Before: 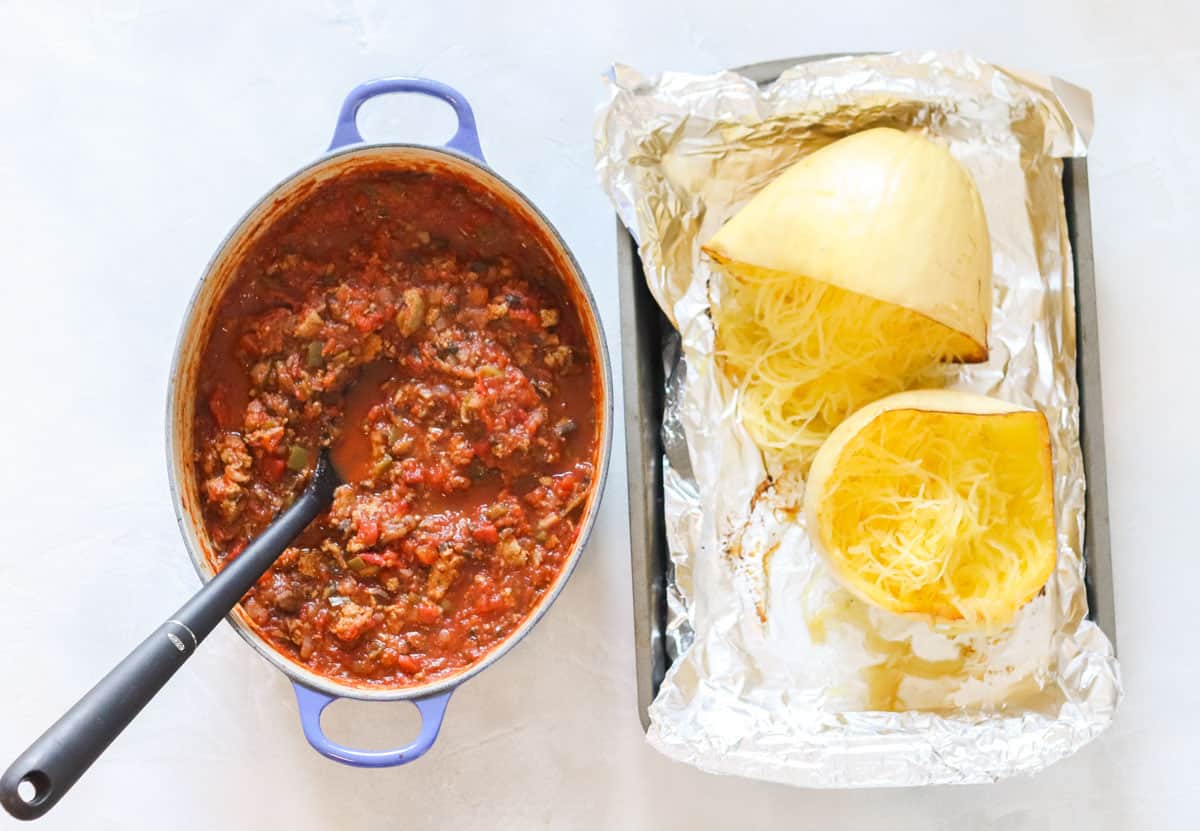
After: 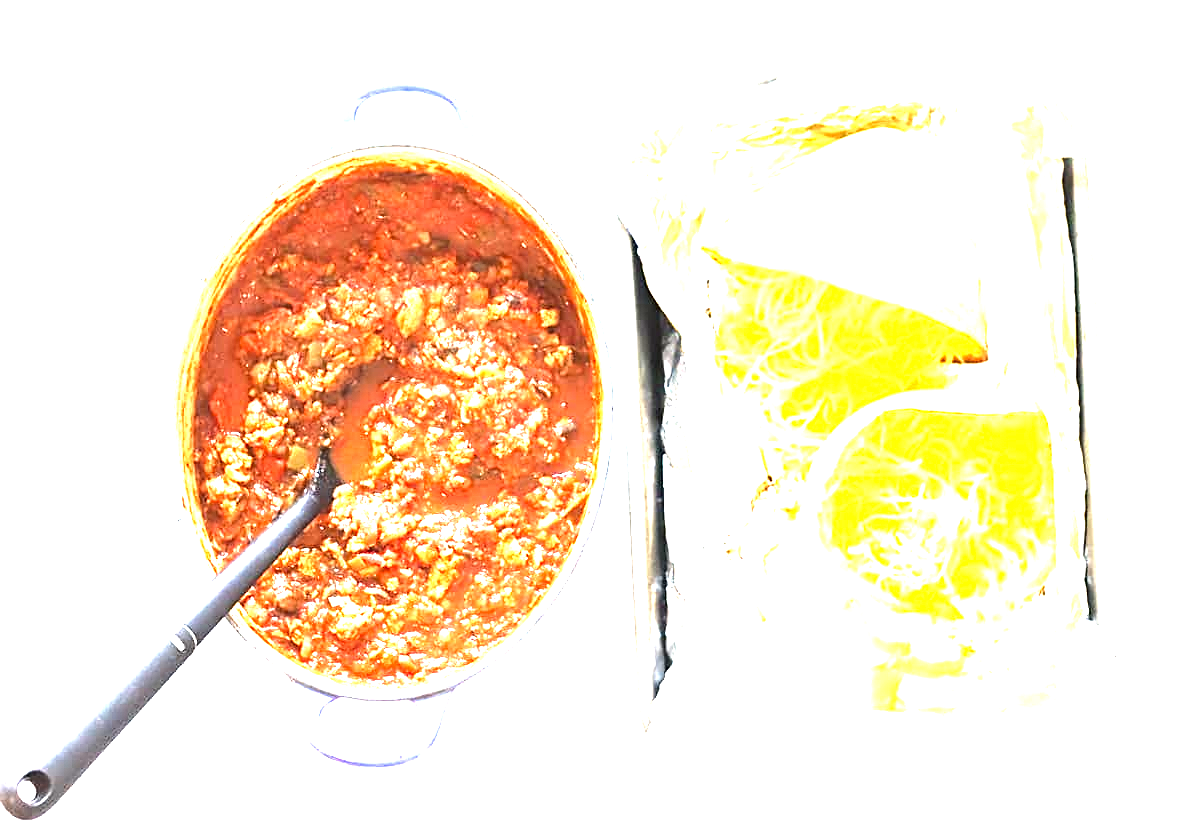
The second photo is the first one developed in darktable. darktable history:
tone equalizer: -8 EV -0.388 EV, -7 EV -0.361 EV, -6 EV -0.308 EV, -5 EV -0.191 EV, -3 EV 0.218 EV, -2 EV 0.325 EV, -1 EV 0.364 EV, +0 EV 0.447 EV, edges refinement/feathering 500, mask exposure compensation -1.57 EV, preserve details no
exposure: black level correction 0, exposure 2.15 EV, compensate exposure bias true, compensate highlight preservation false
sharpen: on, module defaults
